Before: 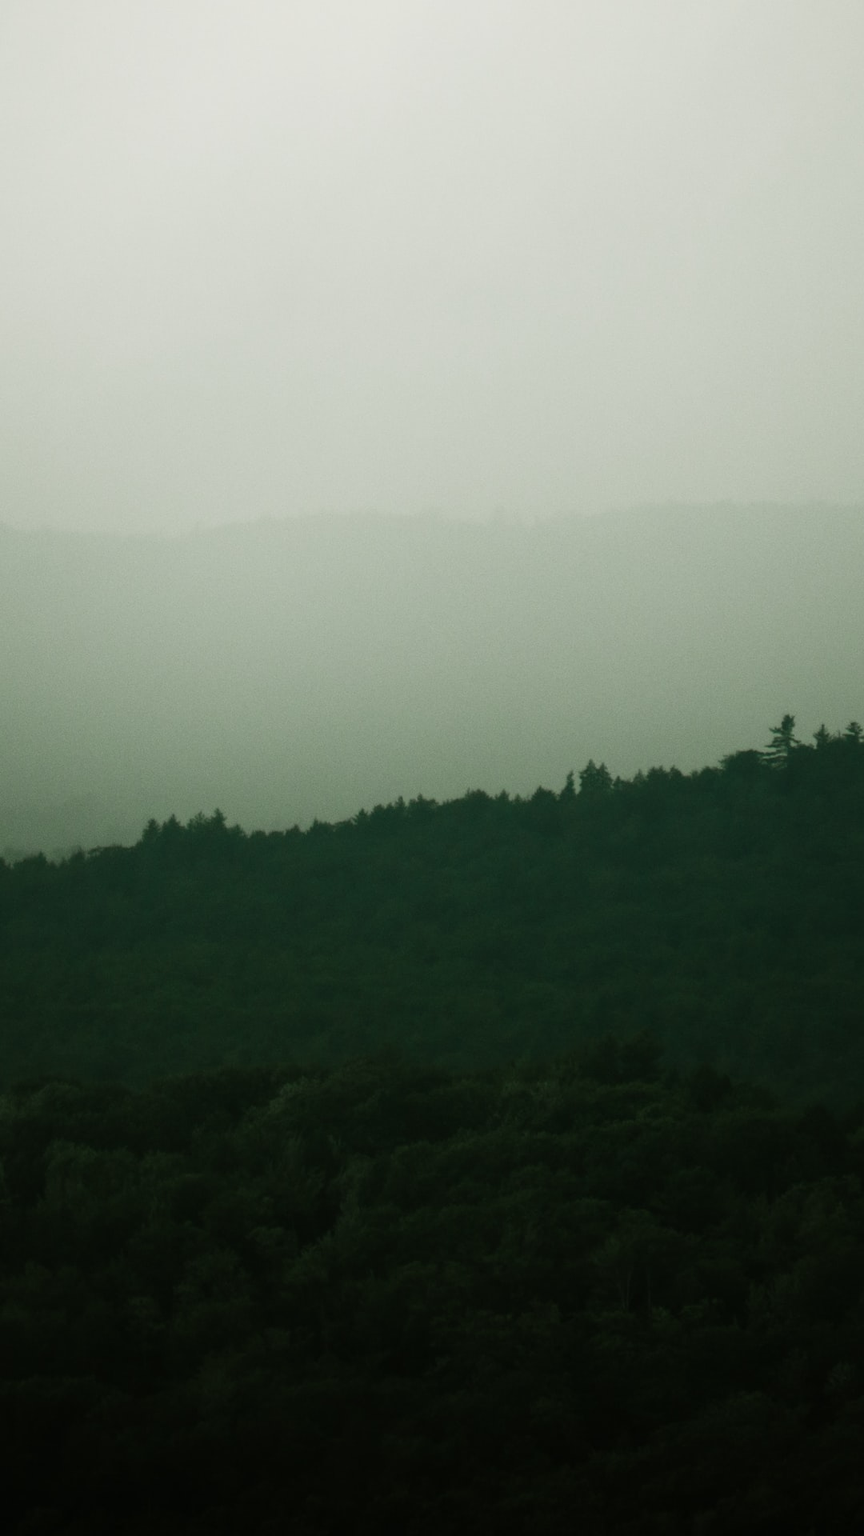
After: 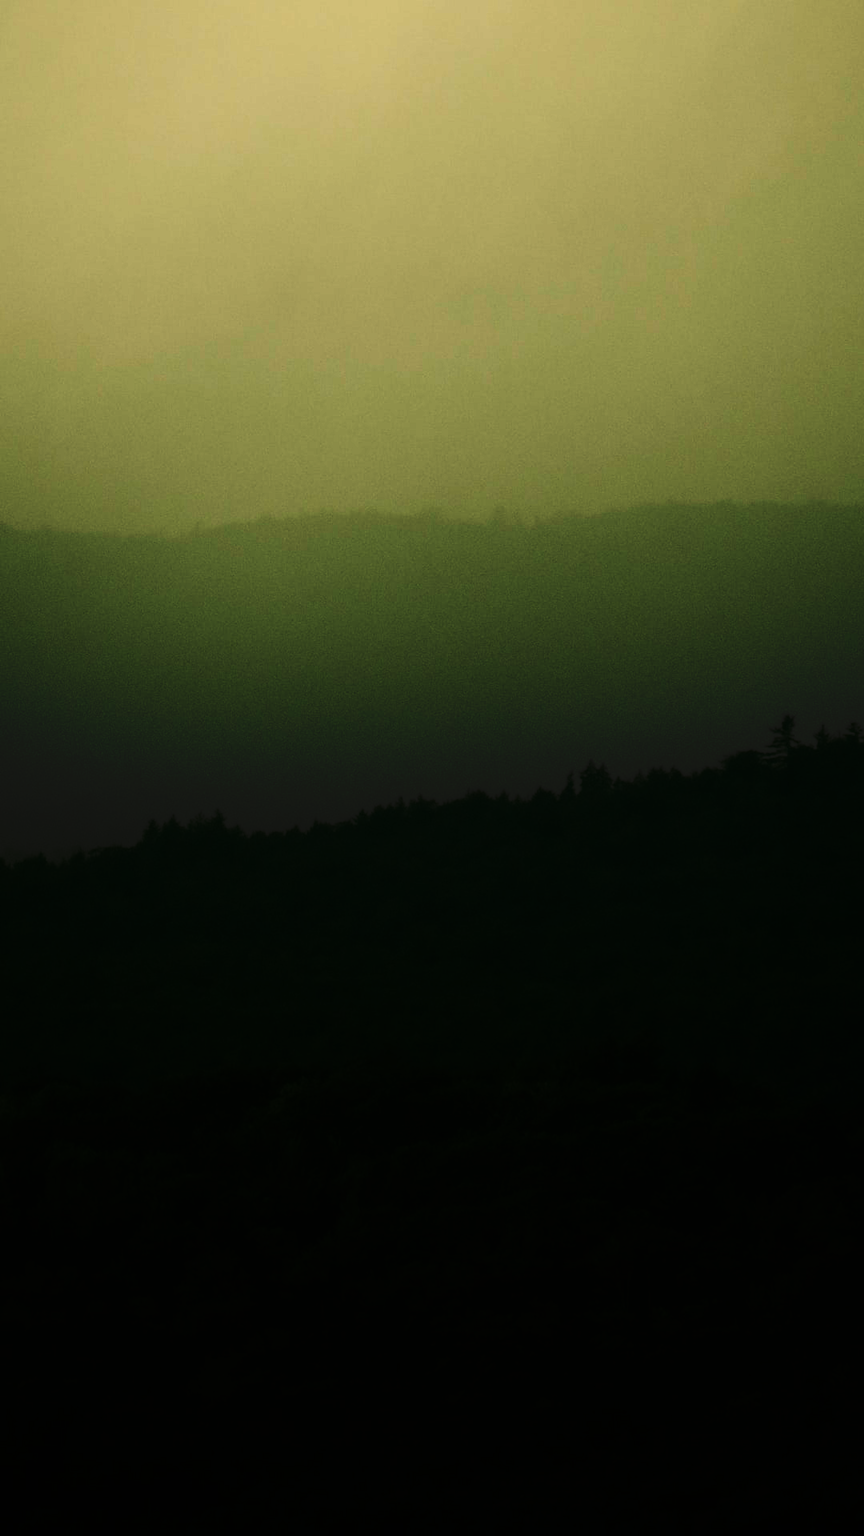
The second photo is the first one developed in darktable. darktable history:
tone curve: curves: ch0 [(0, 0) (0.003, 0.032) (0.53, 0.368) (0.901, 0.866) (1, 1)]
contrast brightness saturation: contrast 0.15, brightness -0.01, saturation 0.1
base curve: curves: ch0 [(0, 0) (0.472, 0.455) (1, 1)]
white balance: red 1.029, blue 0.92
